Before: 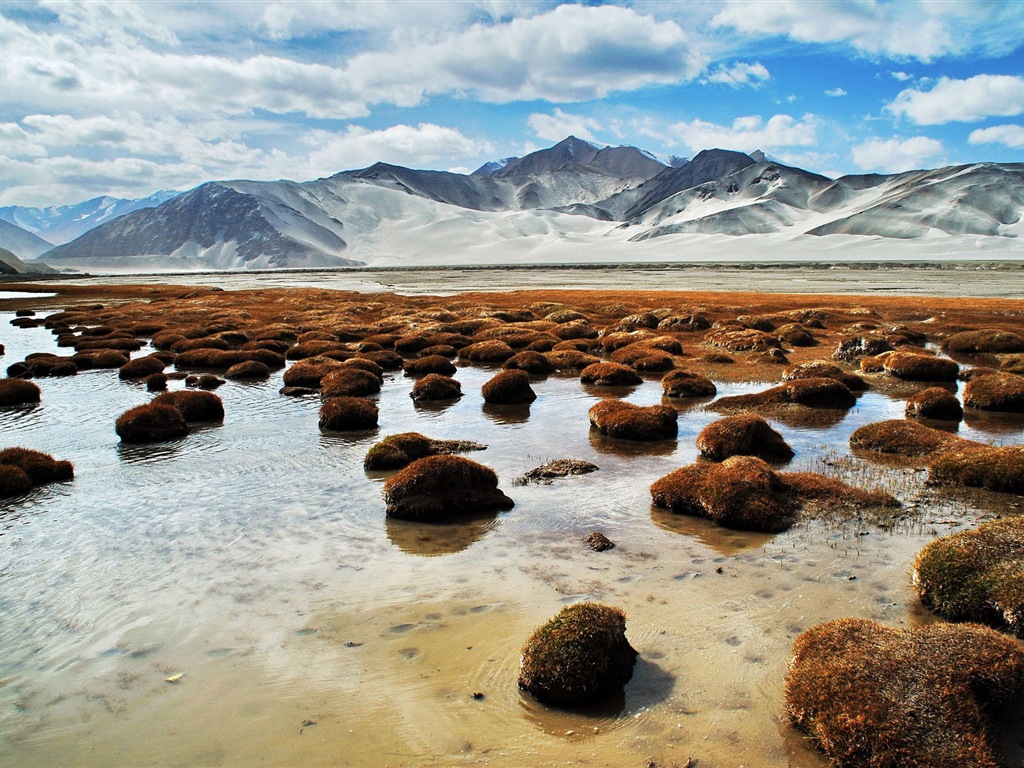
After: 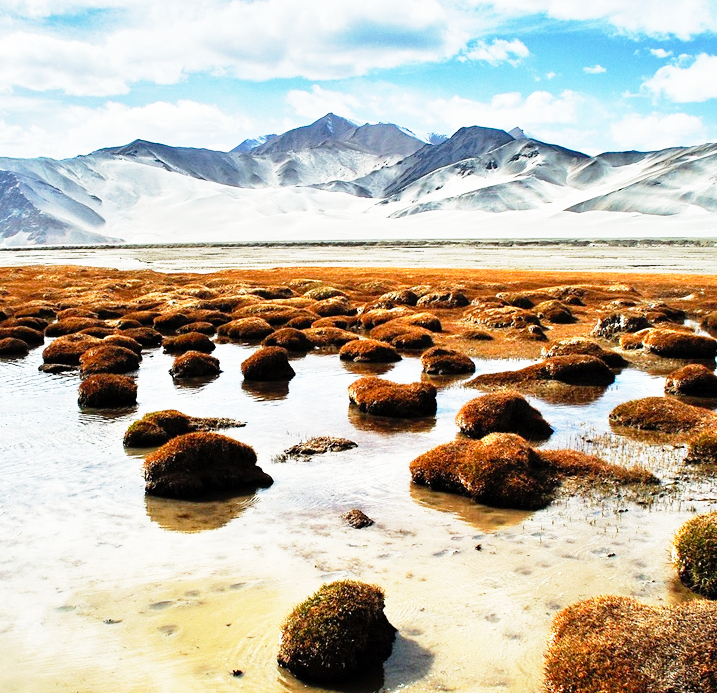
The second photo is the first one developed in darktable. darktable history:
shadows and highlights: shadows 25.92, highlights -23.31, highlights color adjustment 31.41%
base curve: curves: ch0 [(0, 0) (0.012, 0.01) (0.073, 0.168) (0.31, 0.711) (0.645, 0.957) (1, 1)], preserve colors none
crop and rotate: left 23.576%, top 3.064%, right 6.341%, bottom 6.7%
